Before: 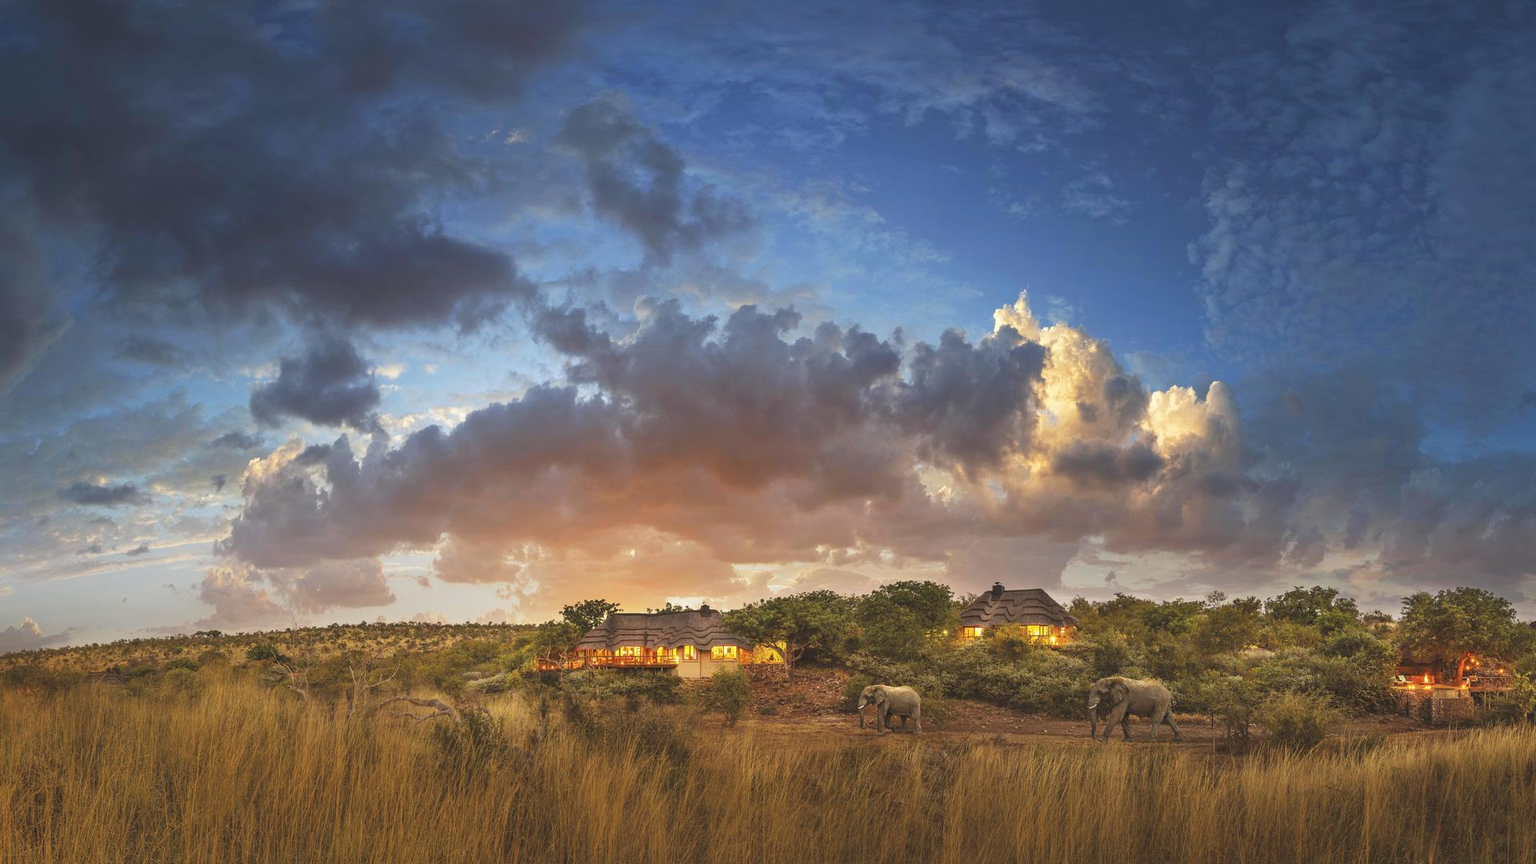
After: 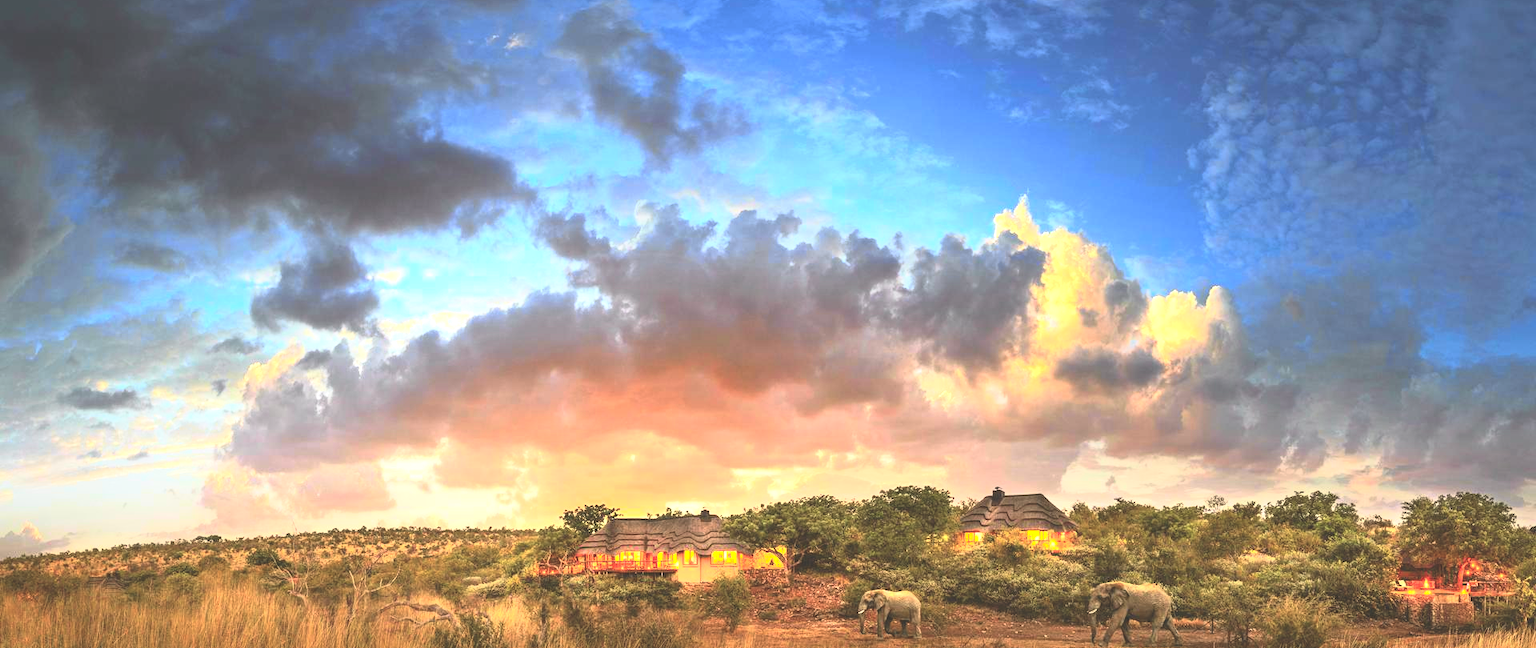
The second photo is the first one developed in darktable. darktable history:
crop: top 11.038%, bottom 13.962%
rgb curve: curves: ch0 [(0, 0.186) (0.314, 0.284) (0.775, 0.708) (1, 1)], compensate middle gray true, preserve colors none
exposure: black level correction 0, exposure 0.953 EV, compensate exposure bias true, compensate highlight preservation false
tone curve: curves: ch0 [(0.003, 0.032) (0.037, 0.037) (0.149, 0.117) (0.297, 0.318) (0.41, 0.48) (0.541, 0.649) (0.722, 0.857) (0.875, 0.946) (1, 0.98)]; ch1 [(0, 0) (0.305, 0.325) (0.453, 0.437) (0.482, 0.474) (0.501, 0.498) (0.506, 0.503) (0.559, 0.576) (0.6, 0.635) (0.656, 0.707) (1, 1)]; ch2 [(0, 0) (0.323, 0.277) (0.408, 0.399) (0.45, 0.48) (0.499, 0.502) (0.515, 0.532) (0.573, 0.602) (0.653, 0.675) (0.75, 0.756) (1, 1)], color space Lab, independent channels, preserve colors none
